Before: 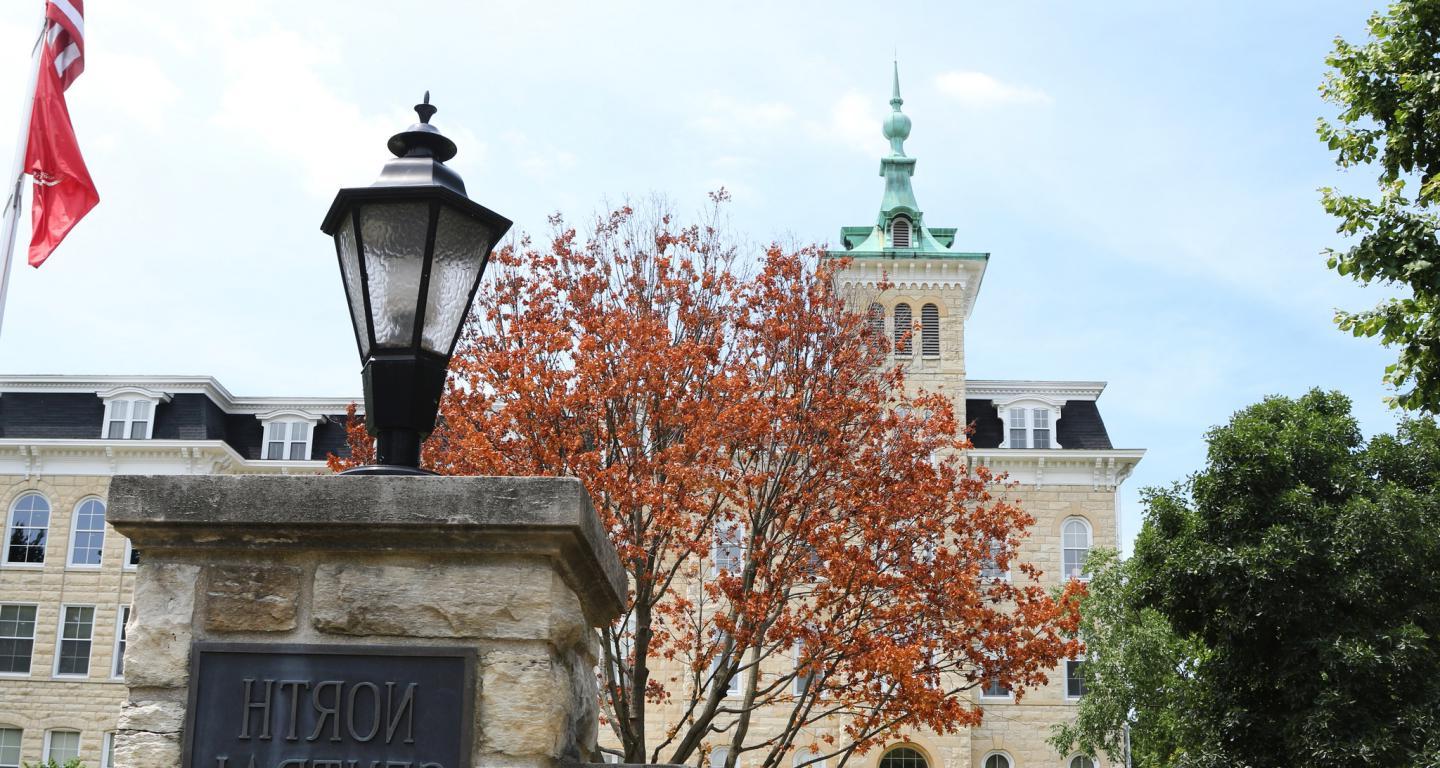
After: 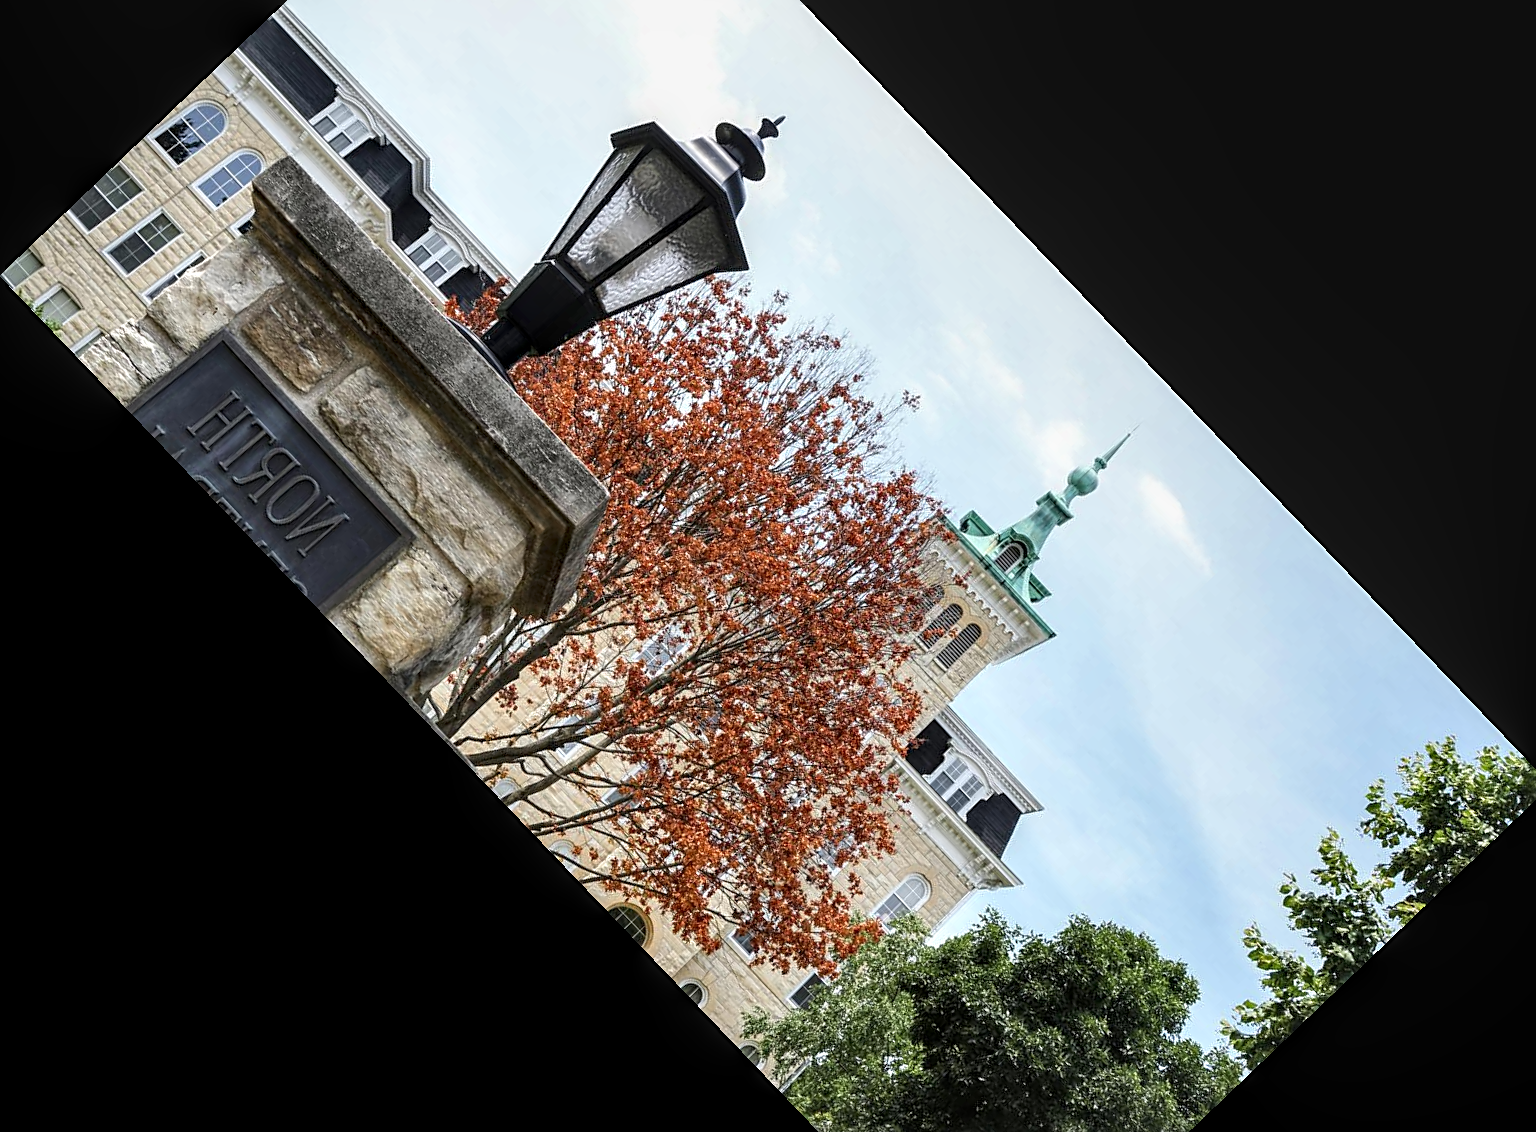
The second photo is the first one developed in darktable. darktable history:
sharpen: on, module defaults
crop and rotate: angle -46.26°, top 16.234%, right 0.912%, bottom 11.704%
local contrast: detail 150%
